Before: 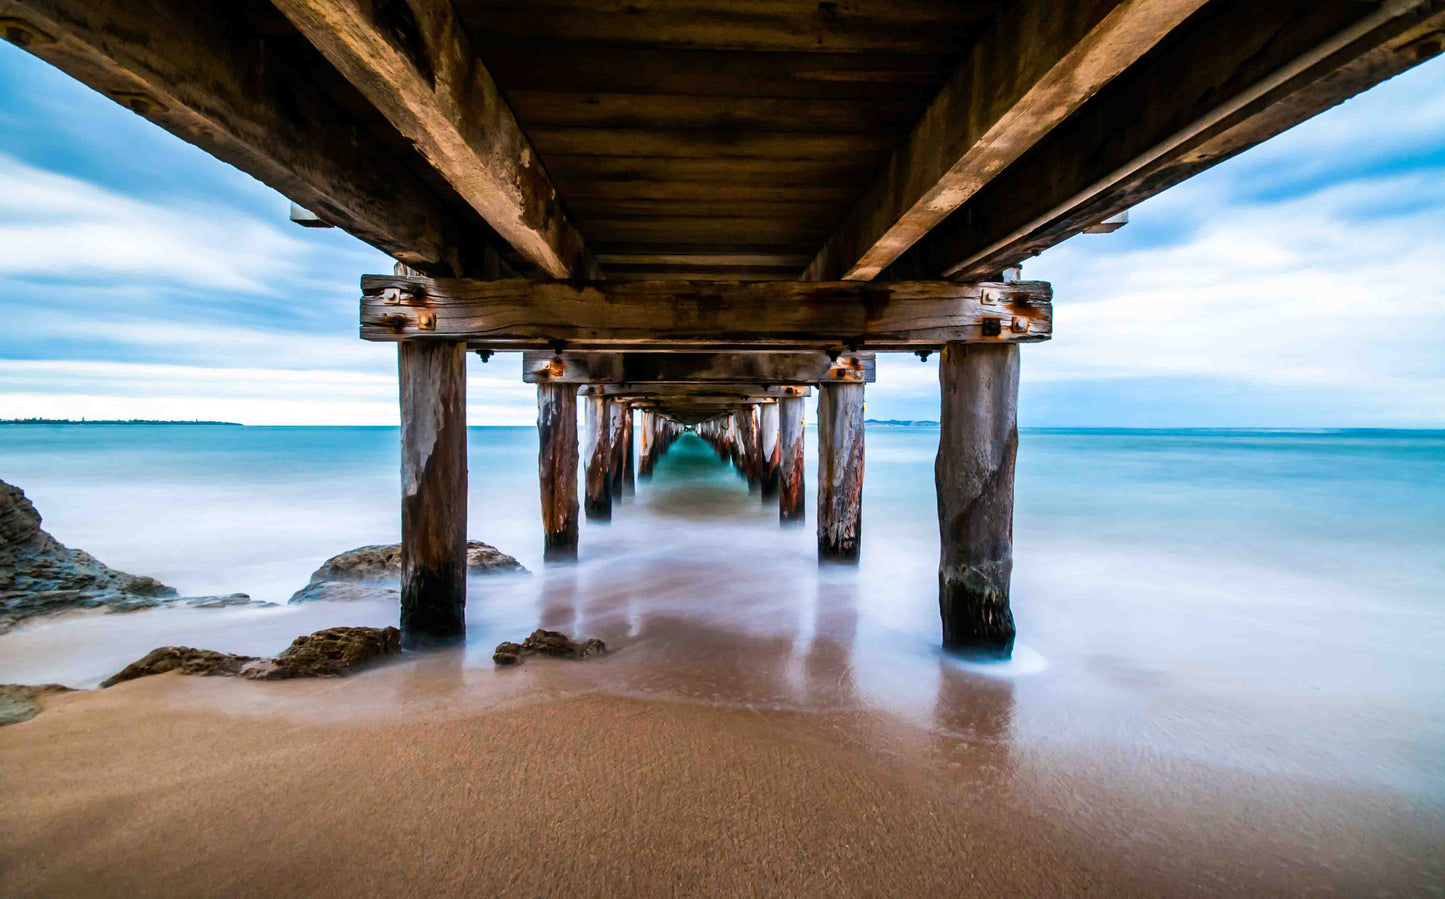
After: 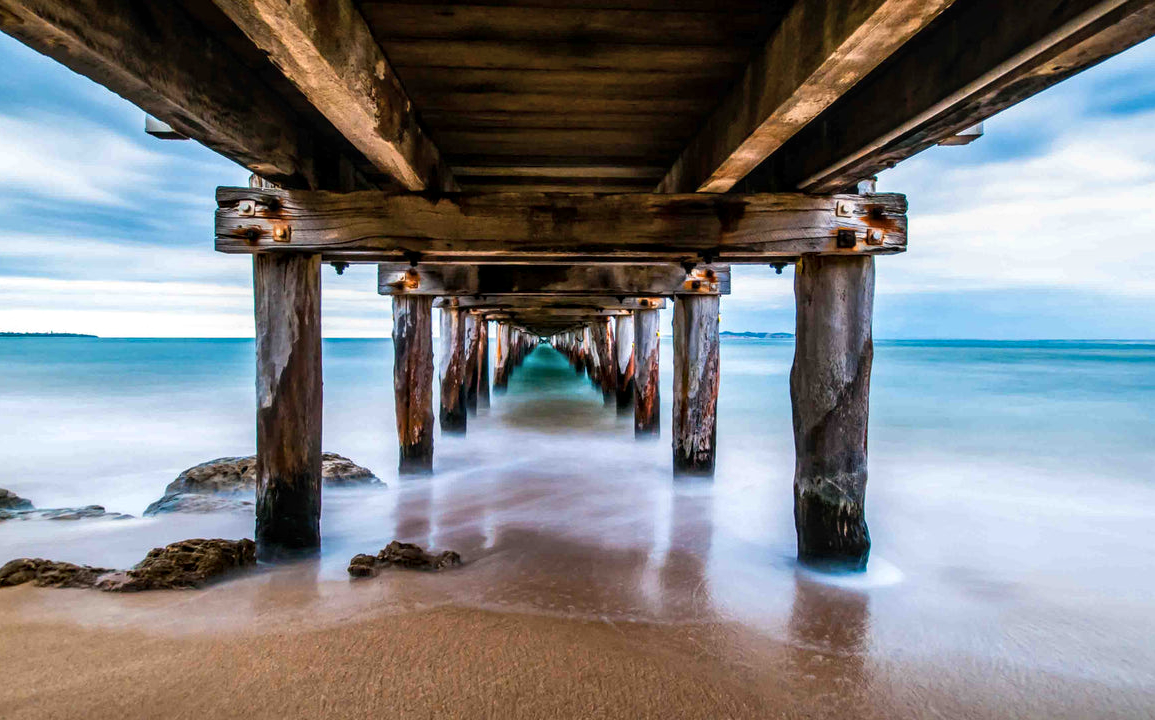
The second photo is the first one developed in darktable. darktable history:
local contrast: detail 130%
crop and rotate: left 10.055%, top 9.993%, right 9.971%, bottom 9.831%
